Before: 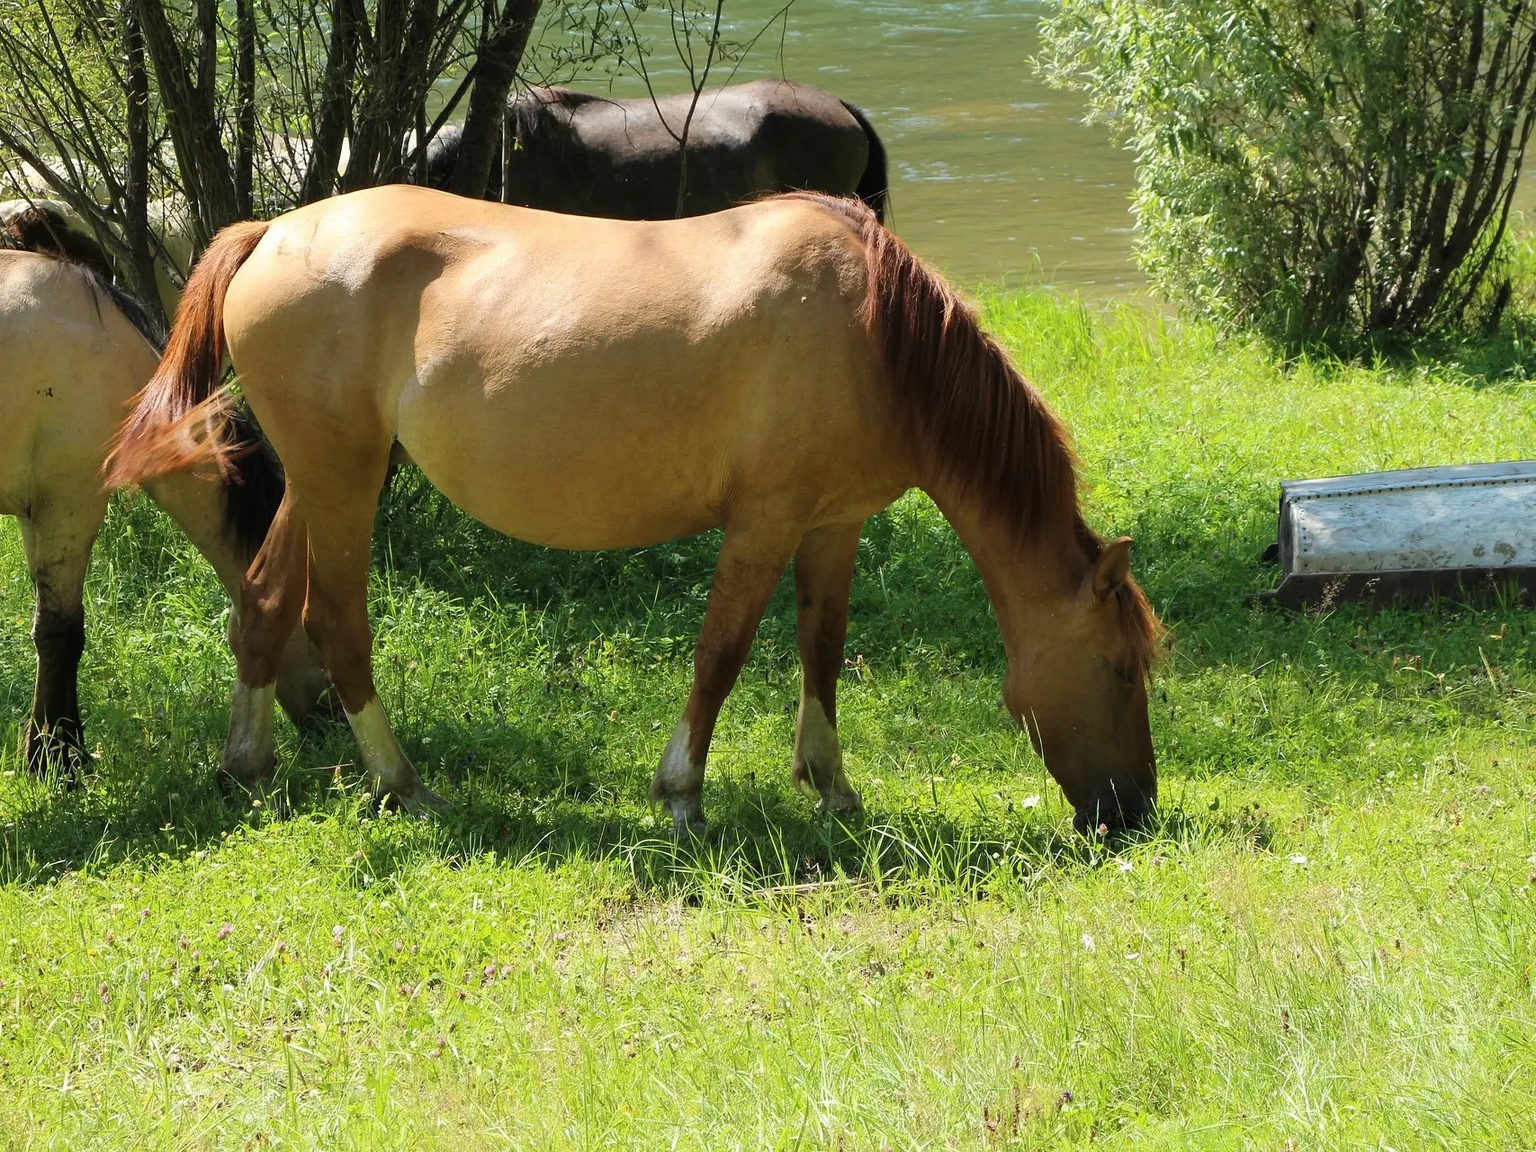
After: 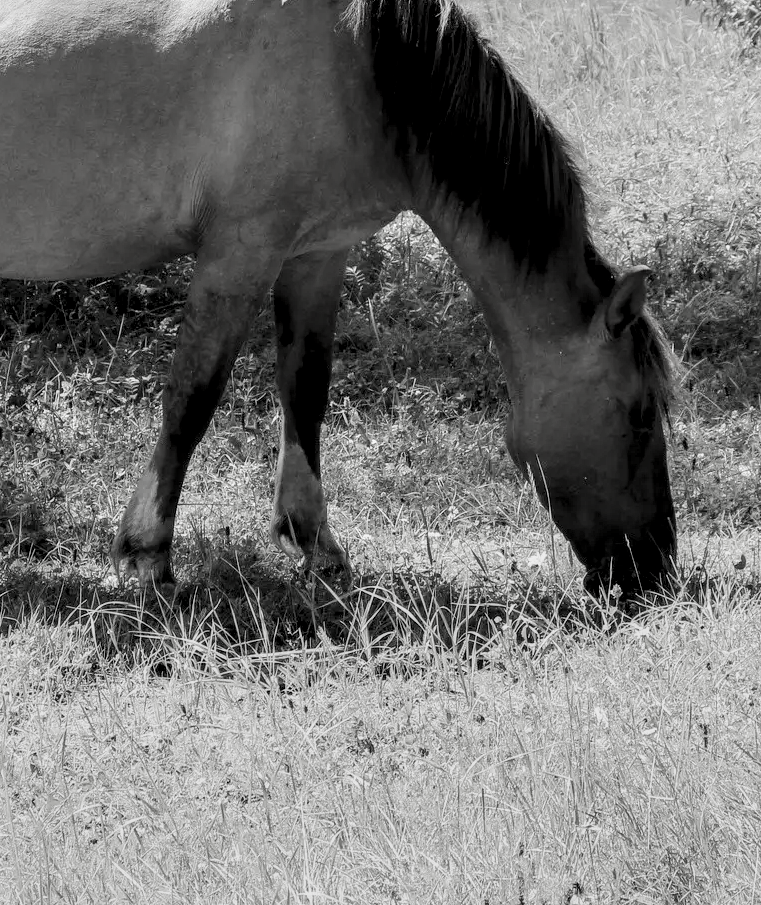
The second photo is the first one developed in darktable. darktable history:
crop: left 35.691%, top 25.889%, right 19.72%, bottom 3.358%
local contrast: detail 160%
filmic rgb: middle gray luminance 18.42%, black relative exposure -11.19 EV, white relative exposure 3.7 EV, target black luminance 0%, hardness 5.81, latitude 58.01%, contrast 0.964, shadows ↔ highlights balance 49.91%, preserve chrominance no, color science v5 (2021), contrast in shadows safe, contrast in highlights safe
contrast brightness saturation: saturation -0.983
